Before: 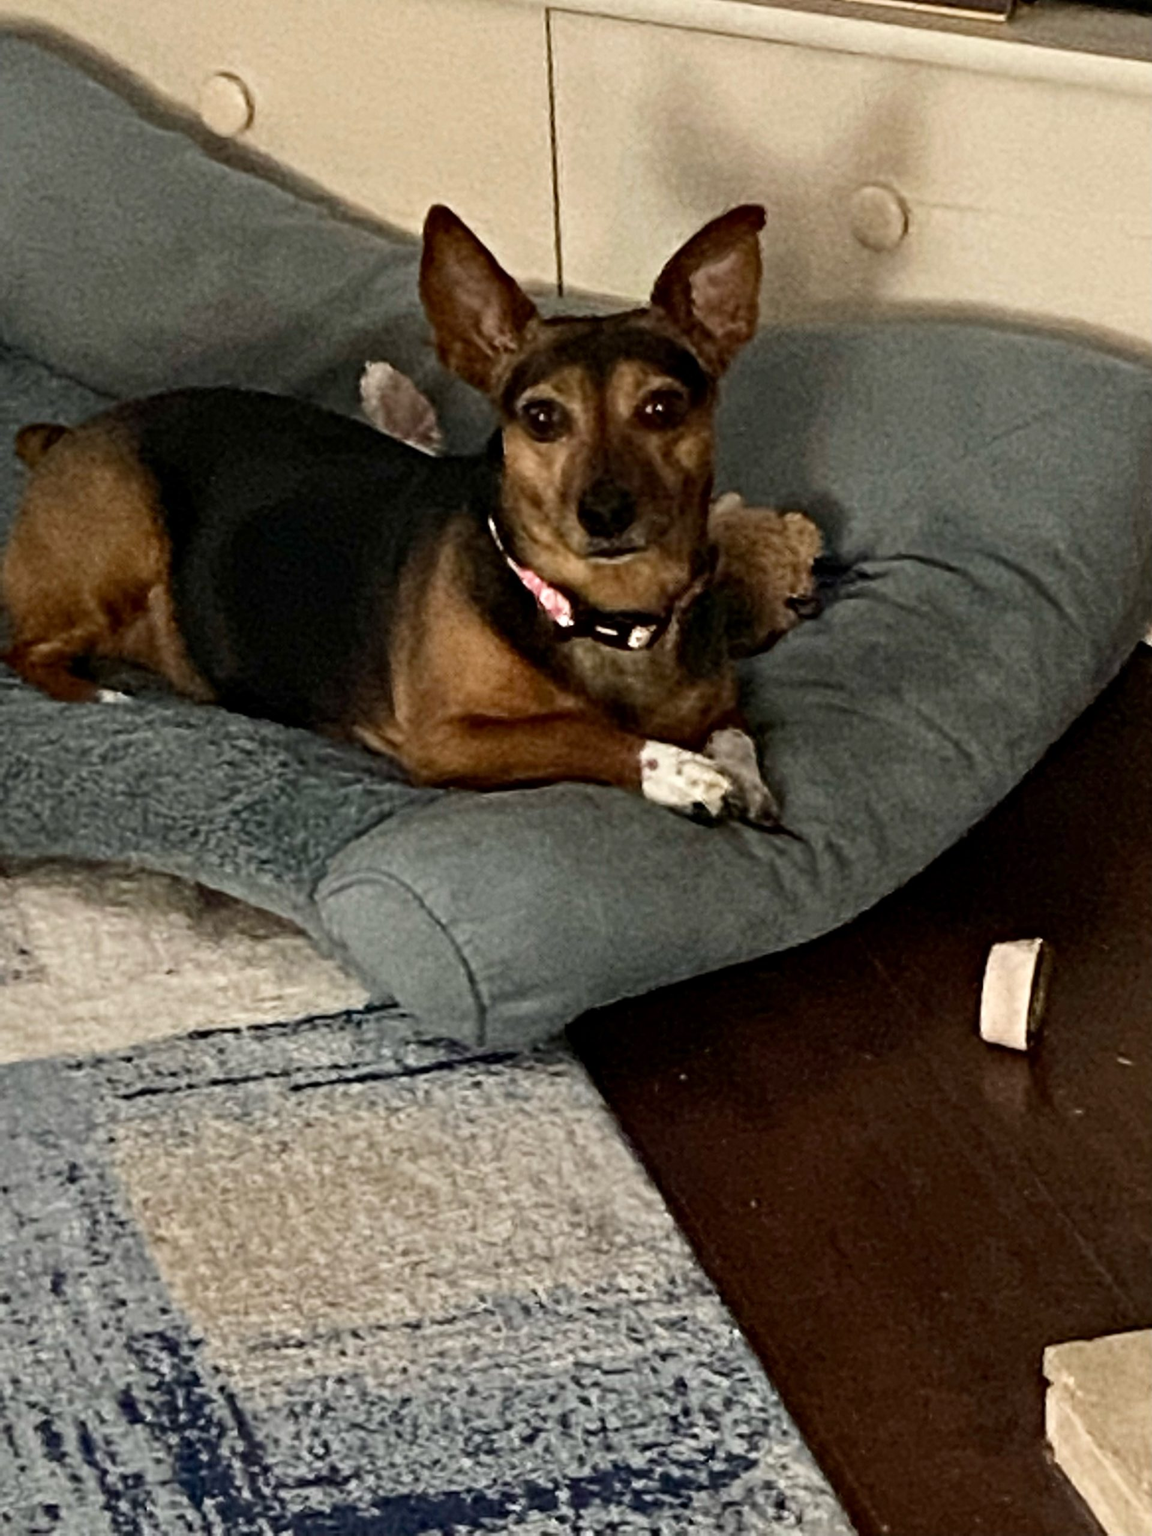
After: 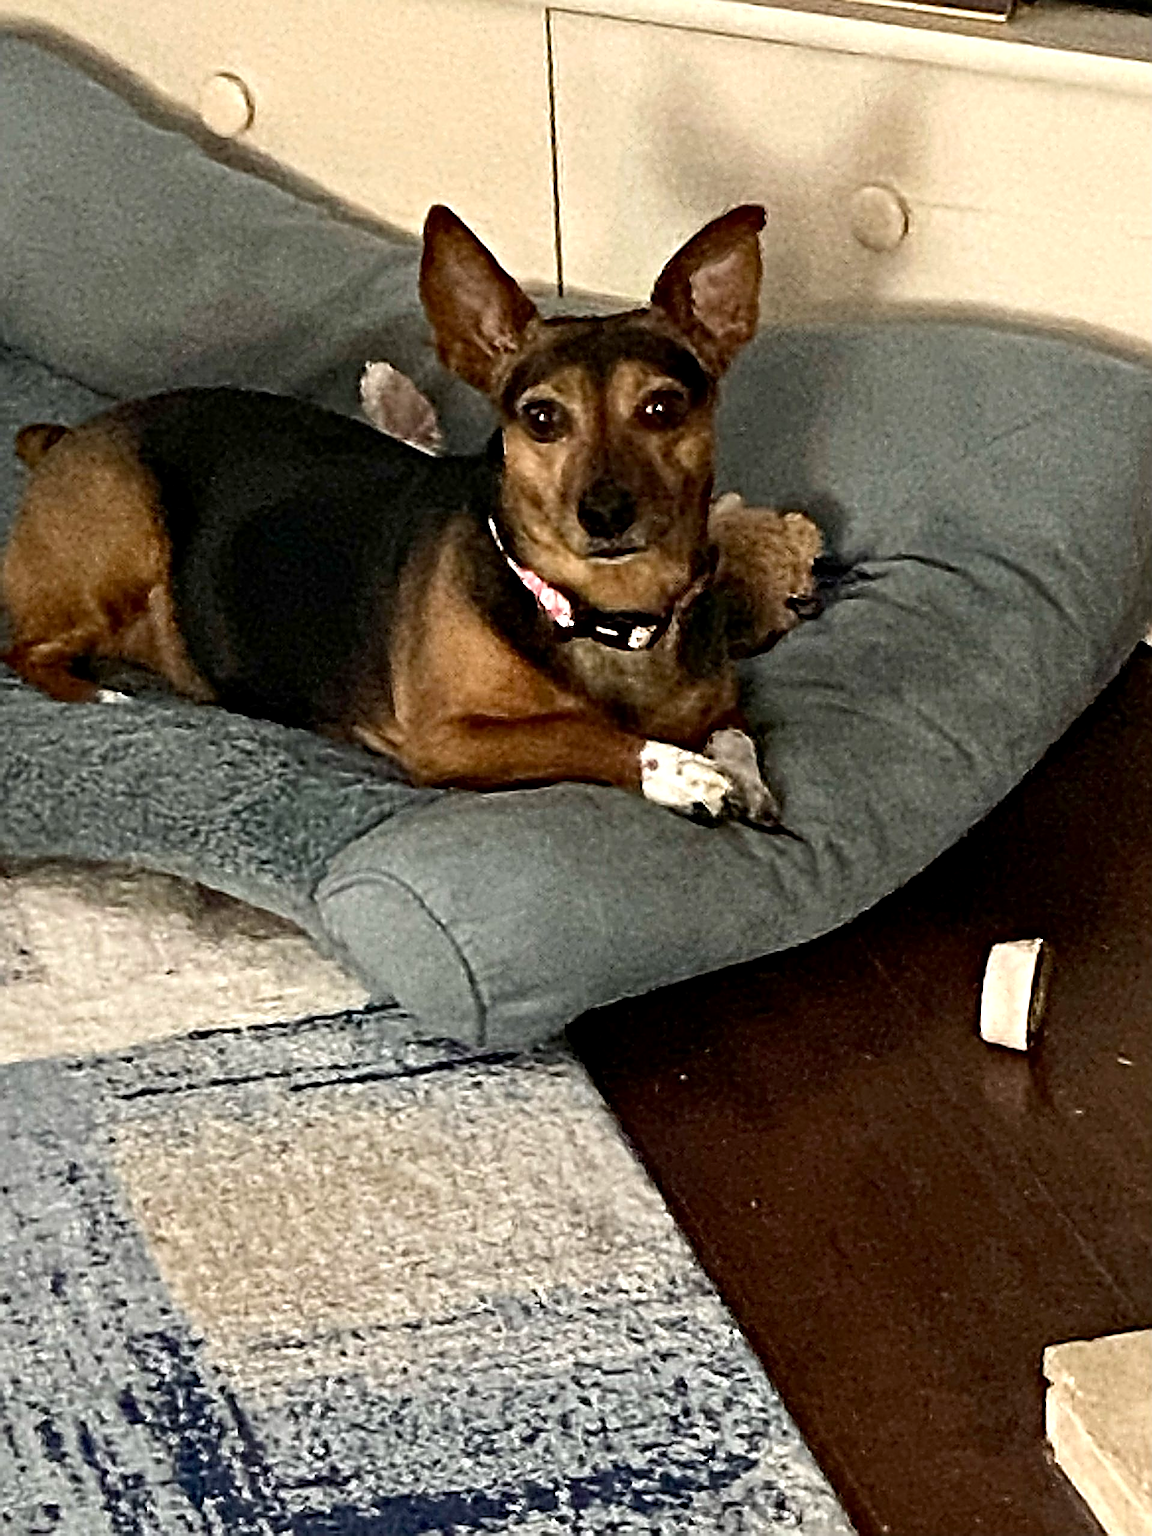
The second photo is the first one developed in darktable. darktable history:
sharpen: amount 2
exposure: black level correction 0.001, exposure 0.5 EV, compensate exposure bias true, compensate highlight preservation false
